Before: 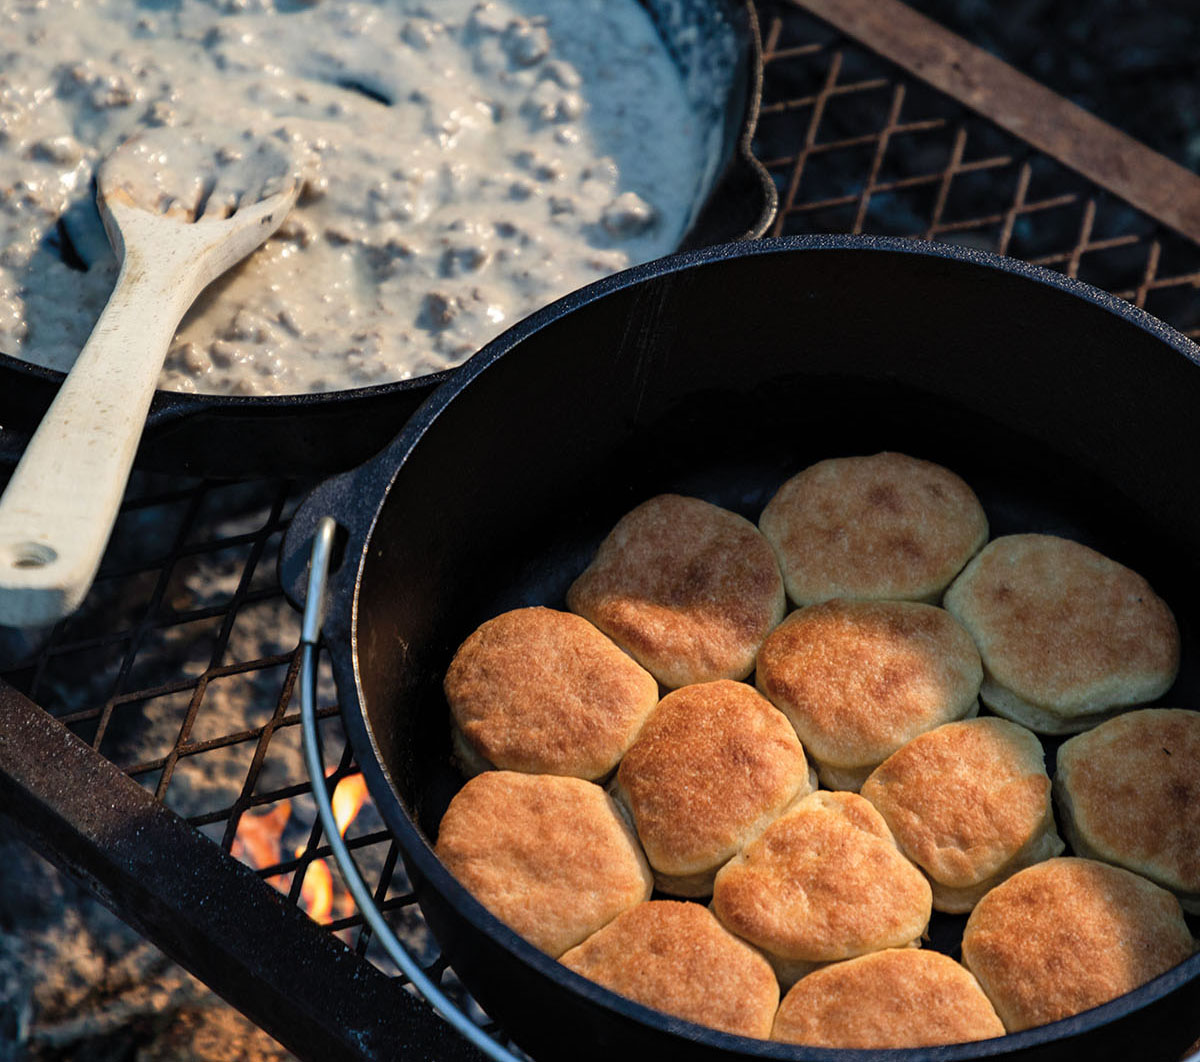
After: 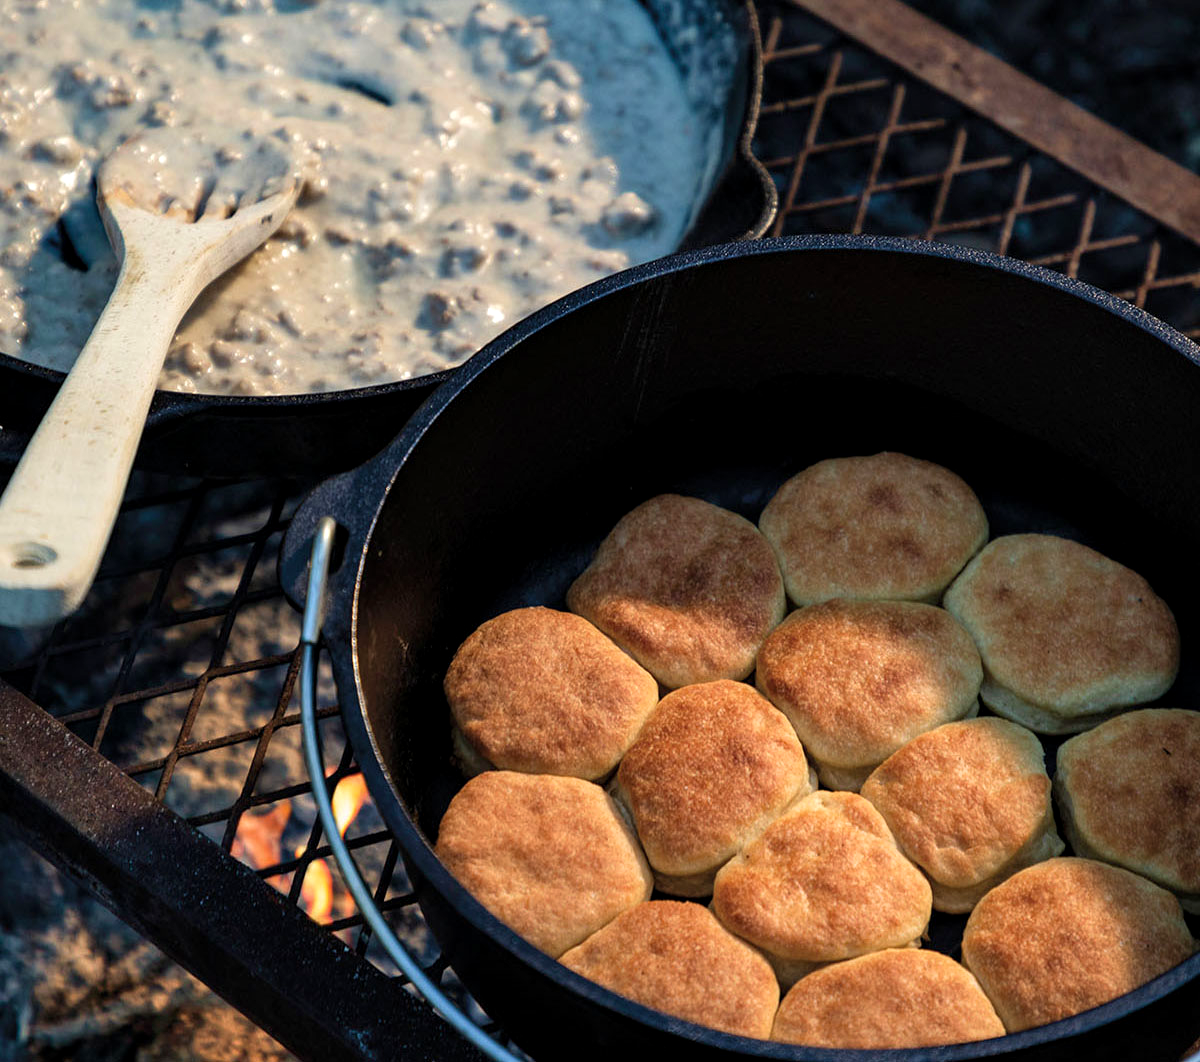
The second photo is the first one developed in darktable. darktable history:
velvia: on, module defaults
local contrast: highlights 103%, shadows 102%, detail 119%, midtone range 0.2
